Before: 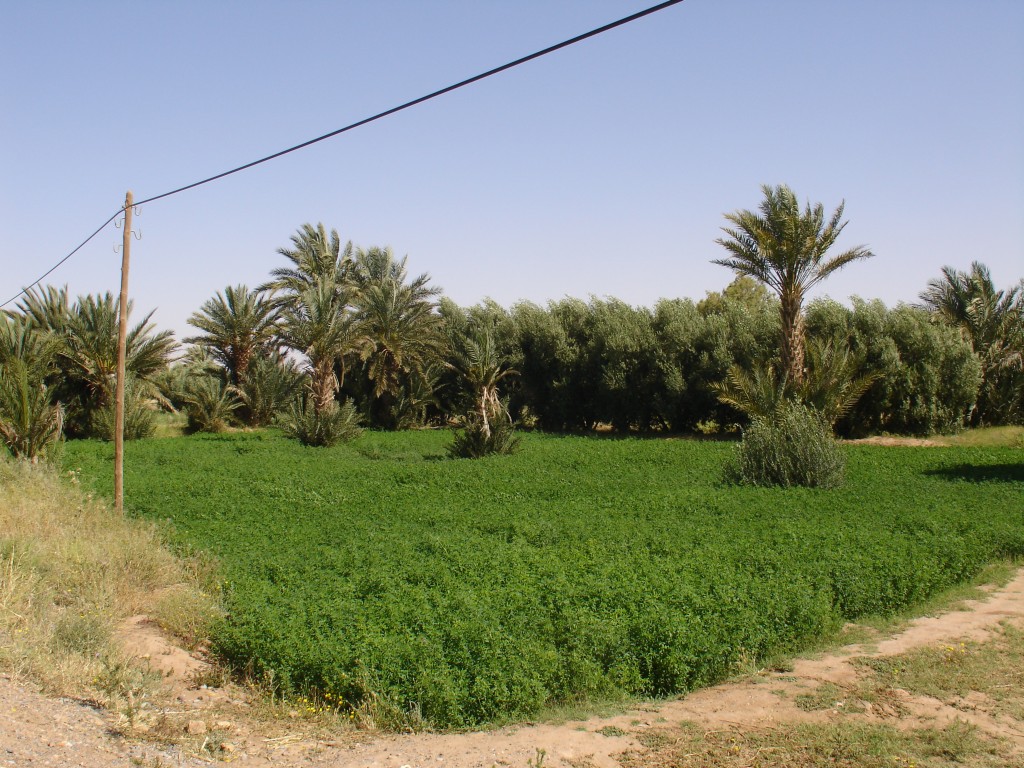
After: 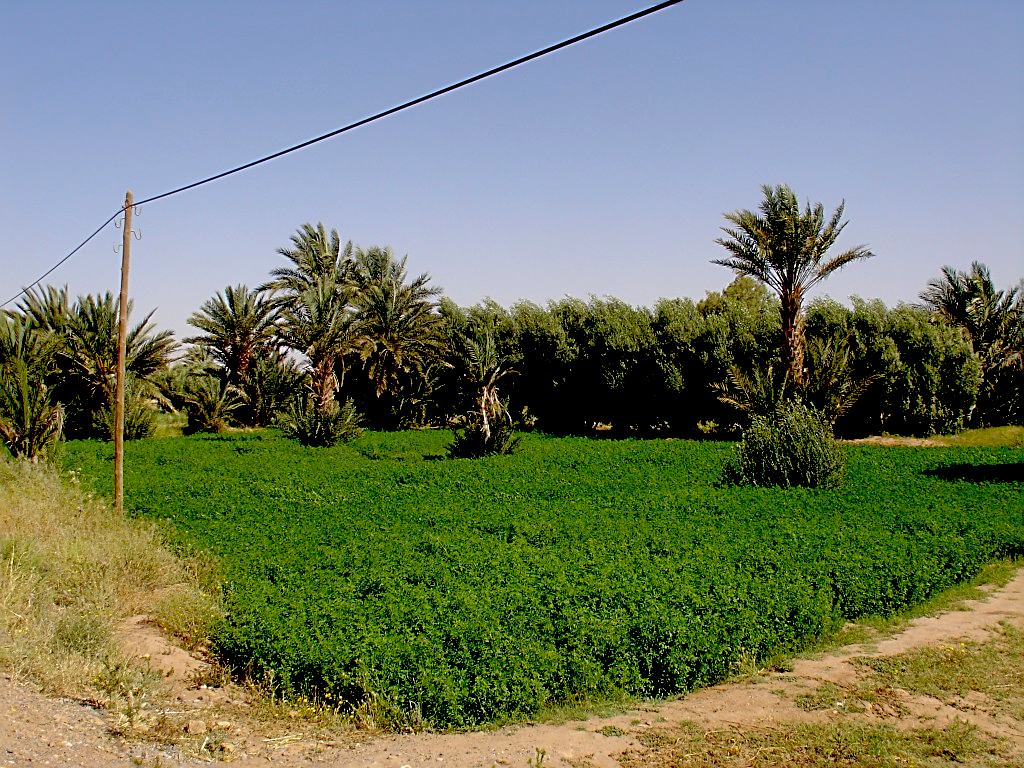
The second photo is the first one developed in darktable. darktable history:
sharpen: amount 0.6
exposure: black level correction 0.056, compensate highlight preservation false
shadows and highlights: on, module defaults
